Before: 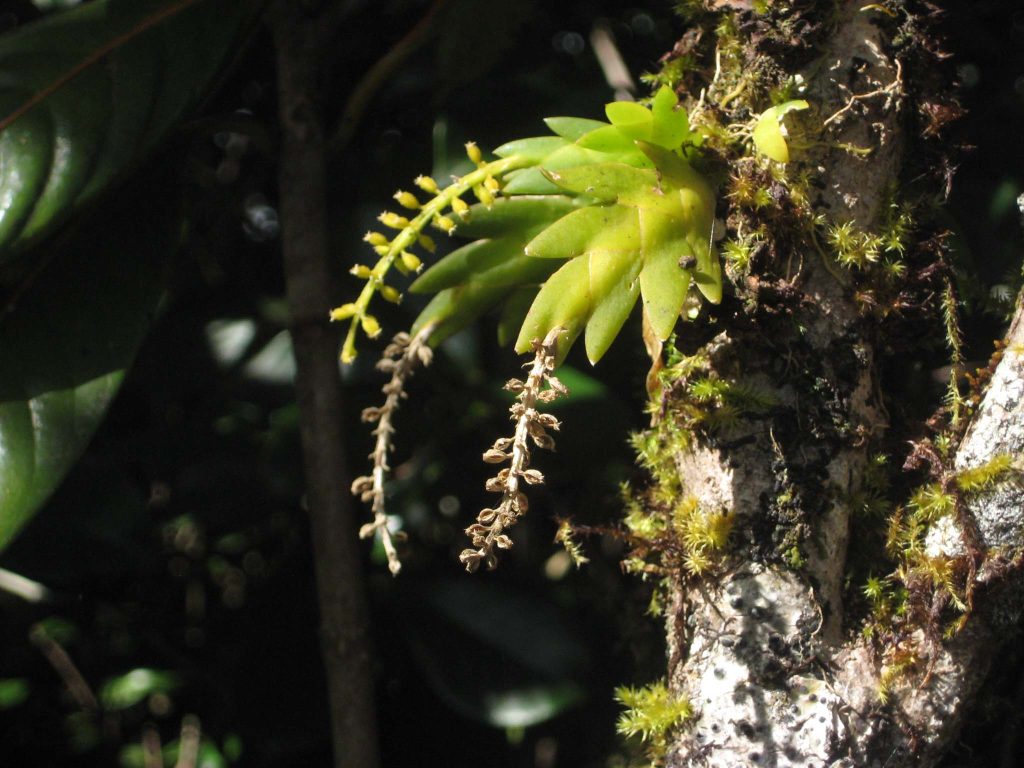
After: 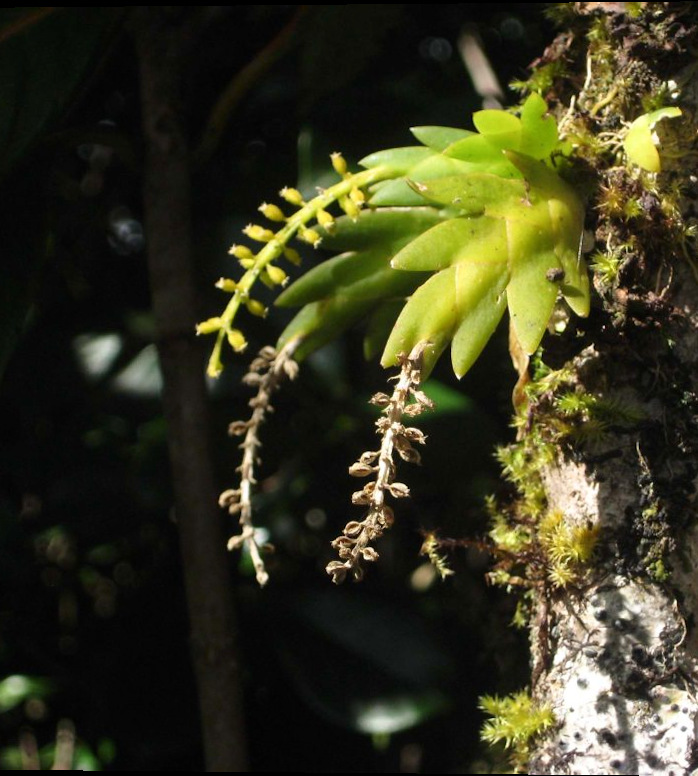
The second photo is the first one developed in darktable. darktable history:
crop and rotate: left 13.409%, right 19.924%
shadows and highlights: shadows -30, highlights 30
rotate and perspective: lens shift (vertical) 0.048, lens shift (horizontal) -0.024, automatic cropping off
